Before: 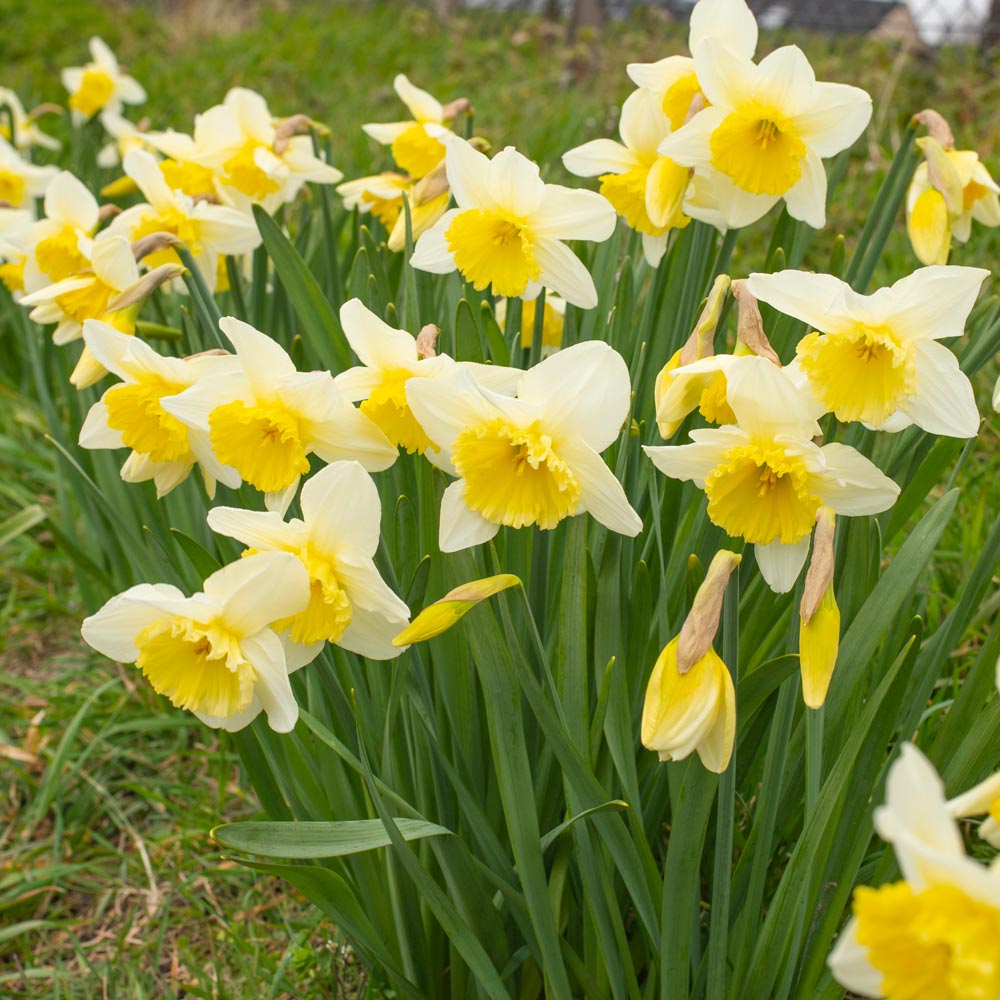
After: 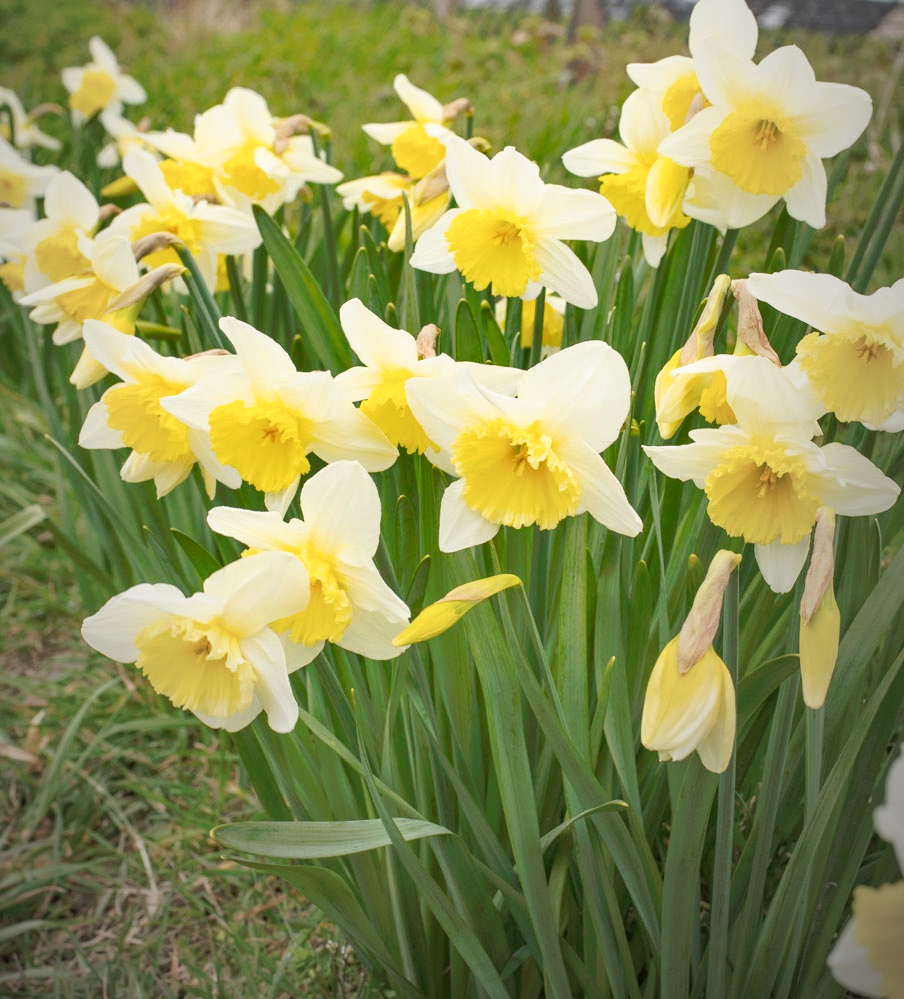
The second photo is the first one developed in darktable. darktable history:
shadows and highlights: shadows 25, highlights -48, soften with gaussian
rotate and perspective: crop left 0, crop top 0
crop: right 9.509%, bottom 0.031%
vignetting: fall-off start 72.14%, fall-off radius 108.07%, brightness -0.713, saturation -0.488, center (-0.054, -0.359), width/height ratio 0.729
tone curve: curves: ch0 [(0, 0) (0.003, 0.013) (0.011, 0.017) (0.025, 0.035) (0.044, 0.093) (0.069, 0.146) (0.1, 0.179) (0.136, 0.243) (0.177, 0.294) (0.224, 0.332) (0.277, 0.412) (0.335, 0.454) (0.399, 0.531) (0.468, 0.611) (0.543, 0.669) (0.623, 0.738) (0.709, 0.823) (0.801, 0.881) (0.898, 0.951) (1, 1)], preserve colors none
